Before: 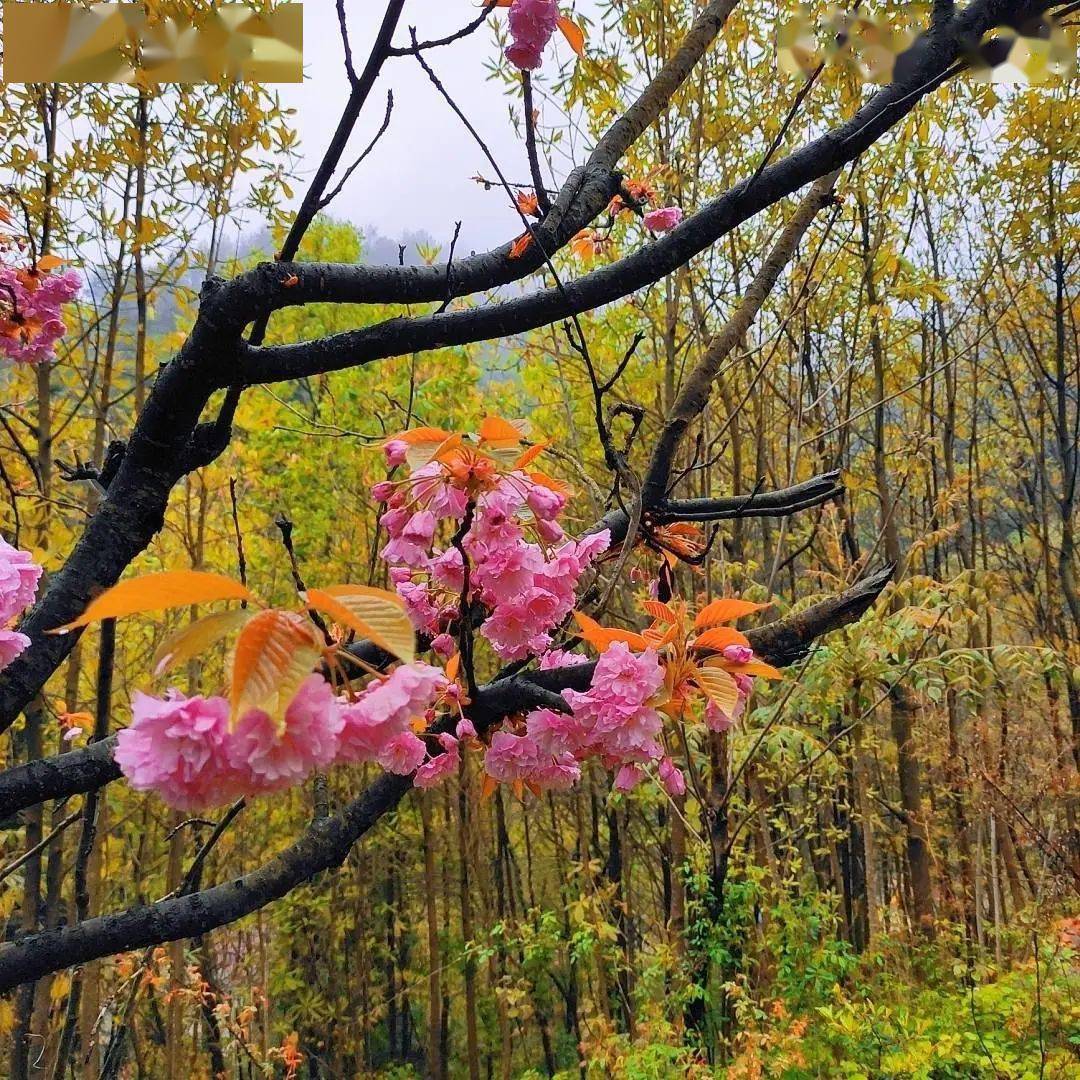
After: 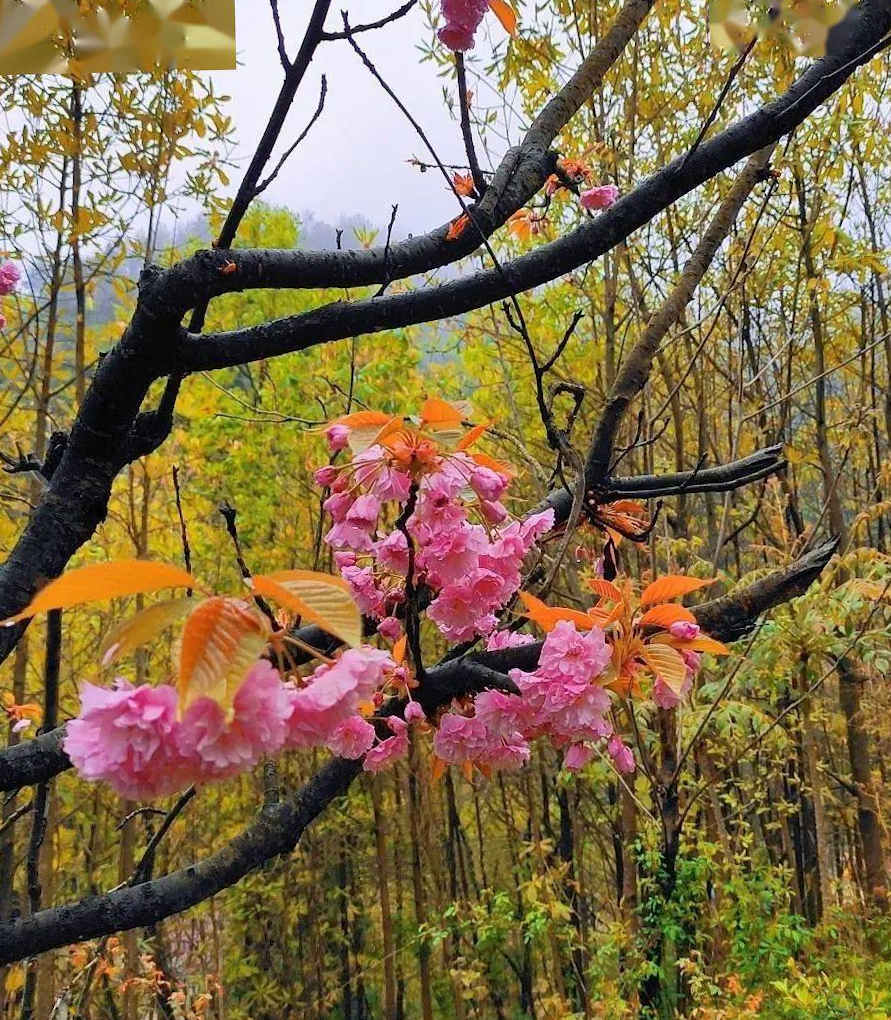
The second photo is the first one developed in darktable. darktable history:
crop and rotate: angle 1.34°, left 4.196%, top 0.732%, right 11.33%, bottom 2.559%
